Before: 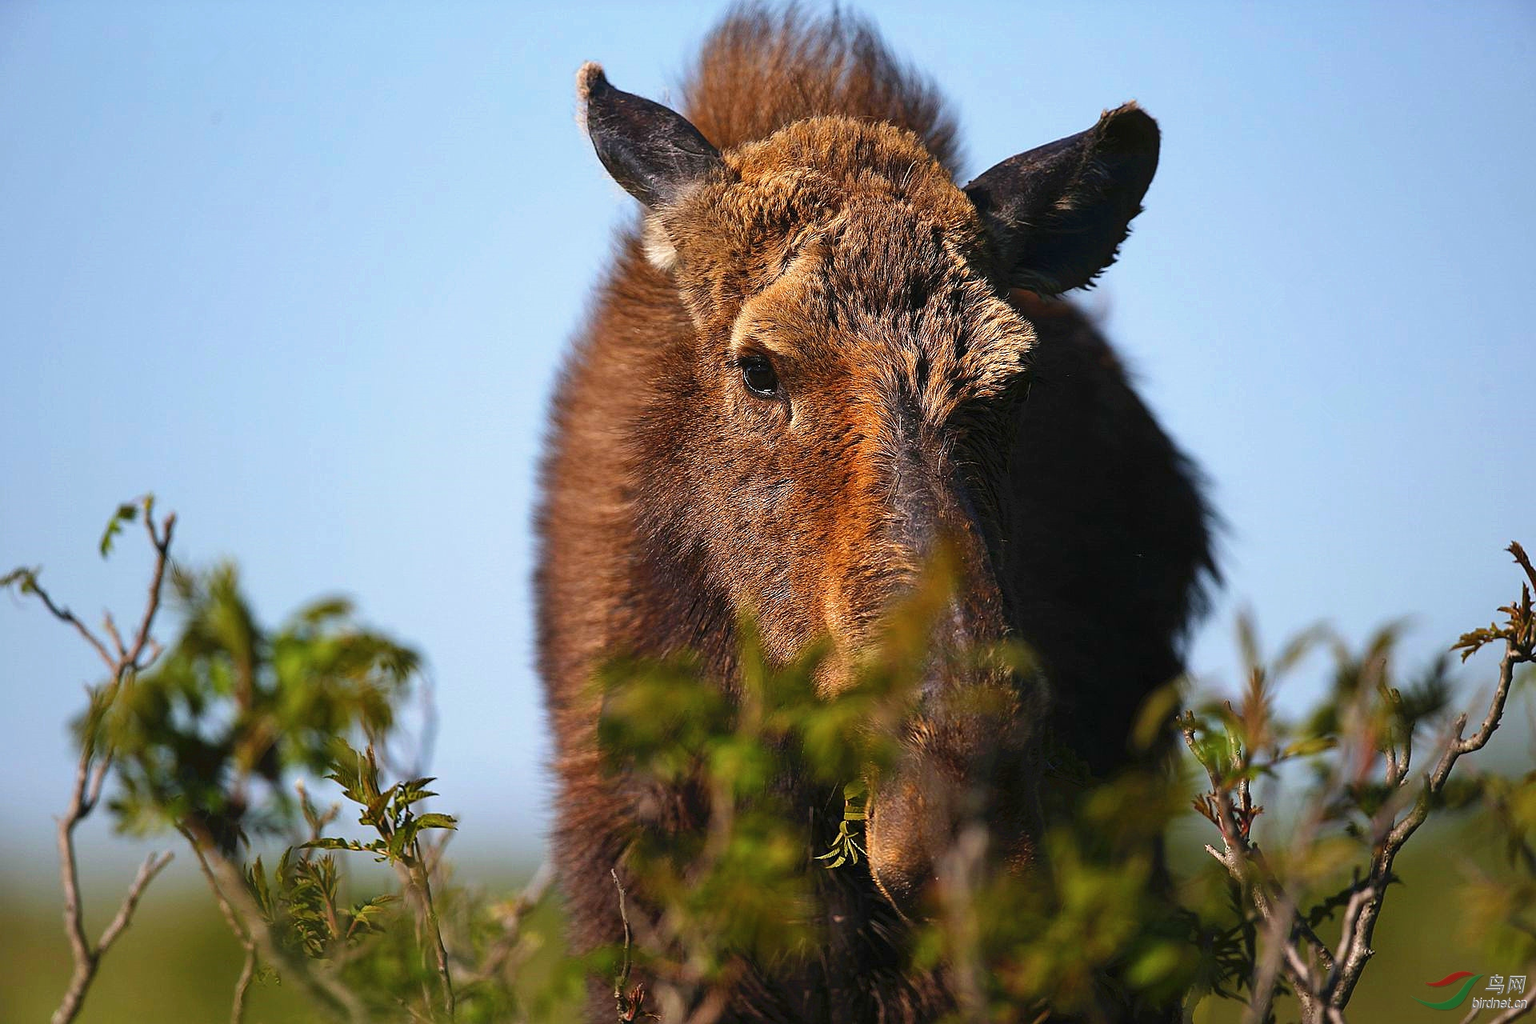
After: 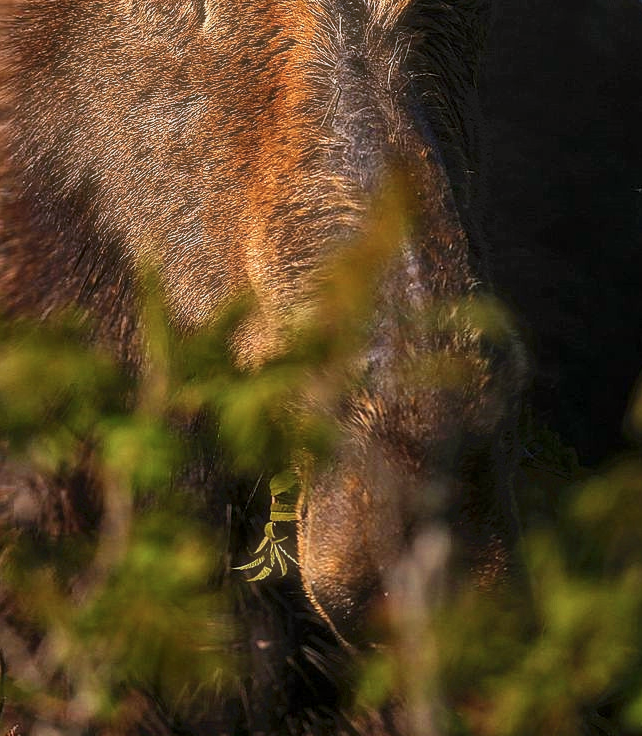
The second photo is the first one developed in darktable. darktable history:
crop: left 40.903%, top 39.392%, right 25.653%, bottom 3.05%
local contrast: on, module defaults
haze removal: strength -0.093, compatibility mode true, adaptive false
